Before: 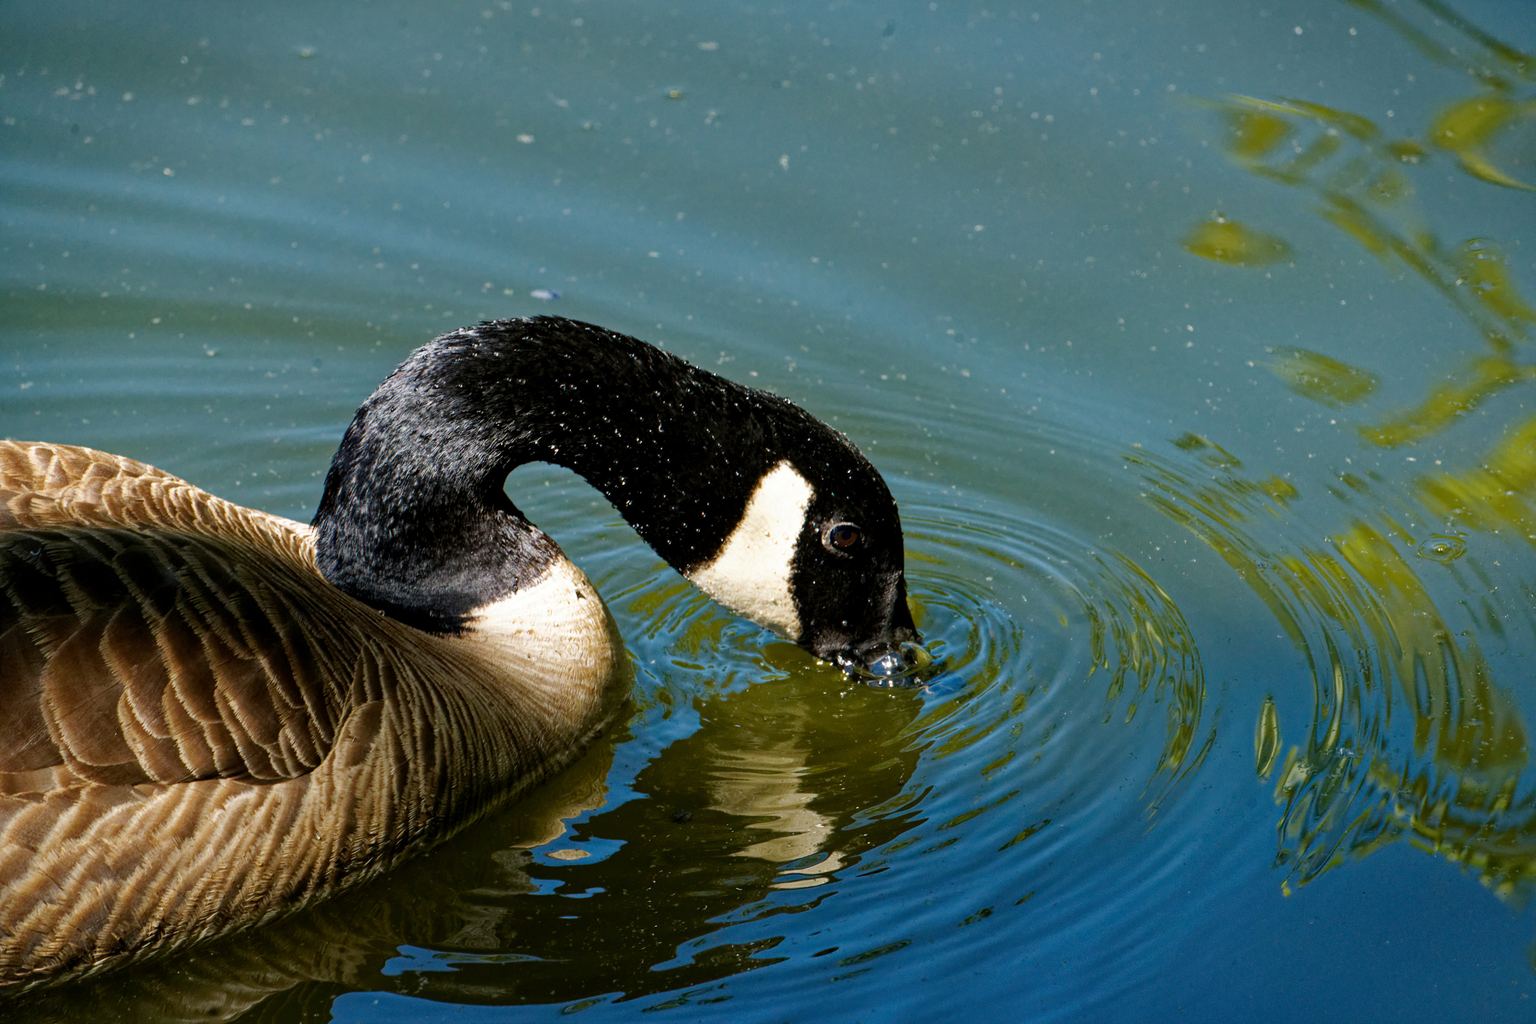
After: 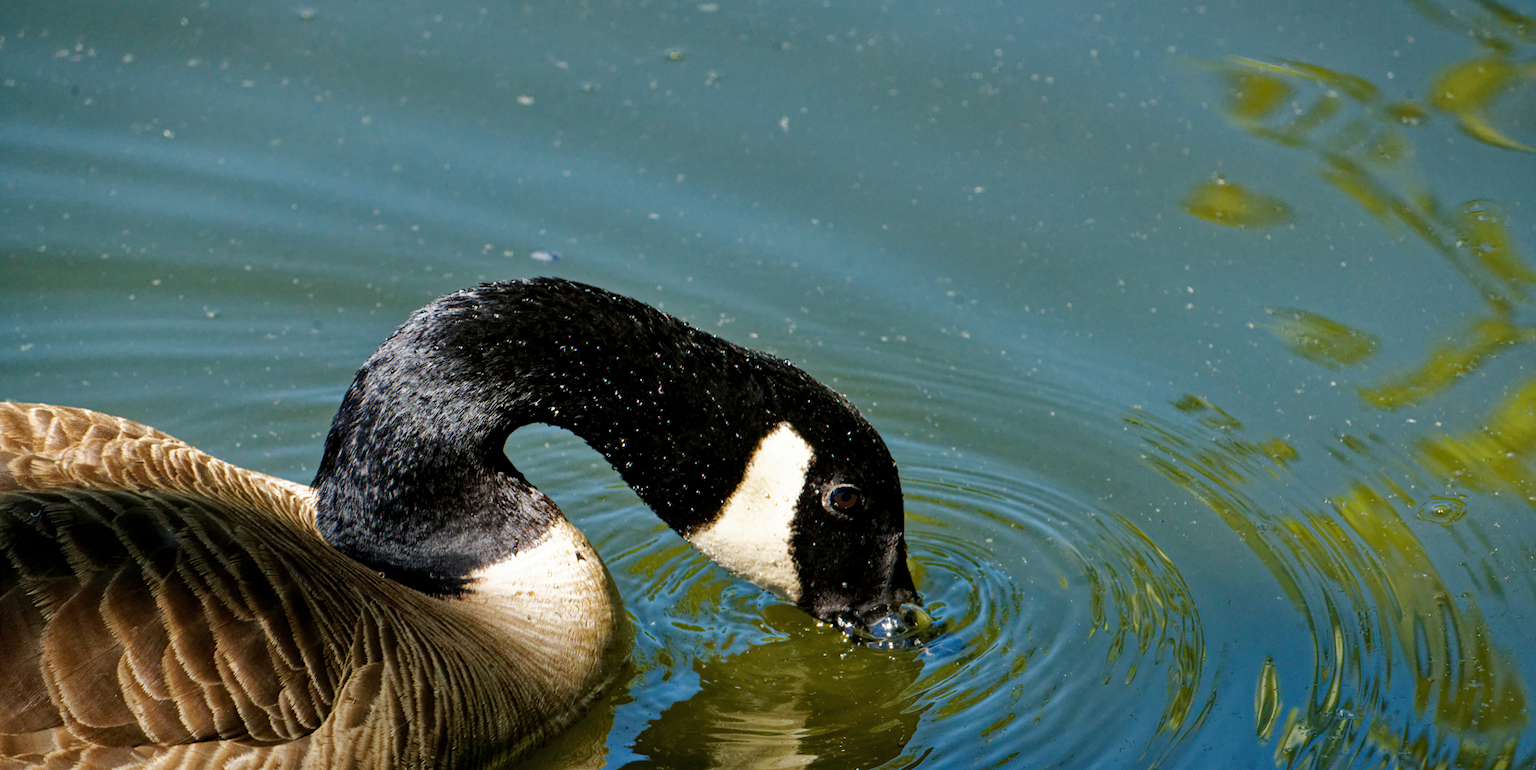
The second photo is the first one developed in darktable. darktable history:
shadows and highlights: shadows 36.29, highlights -27.97, soften with gaussian
crop: top 3.793%, bottom 20.879%
